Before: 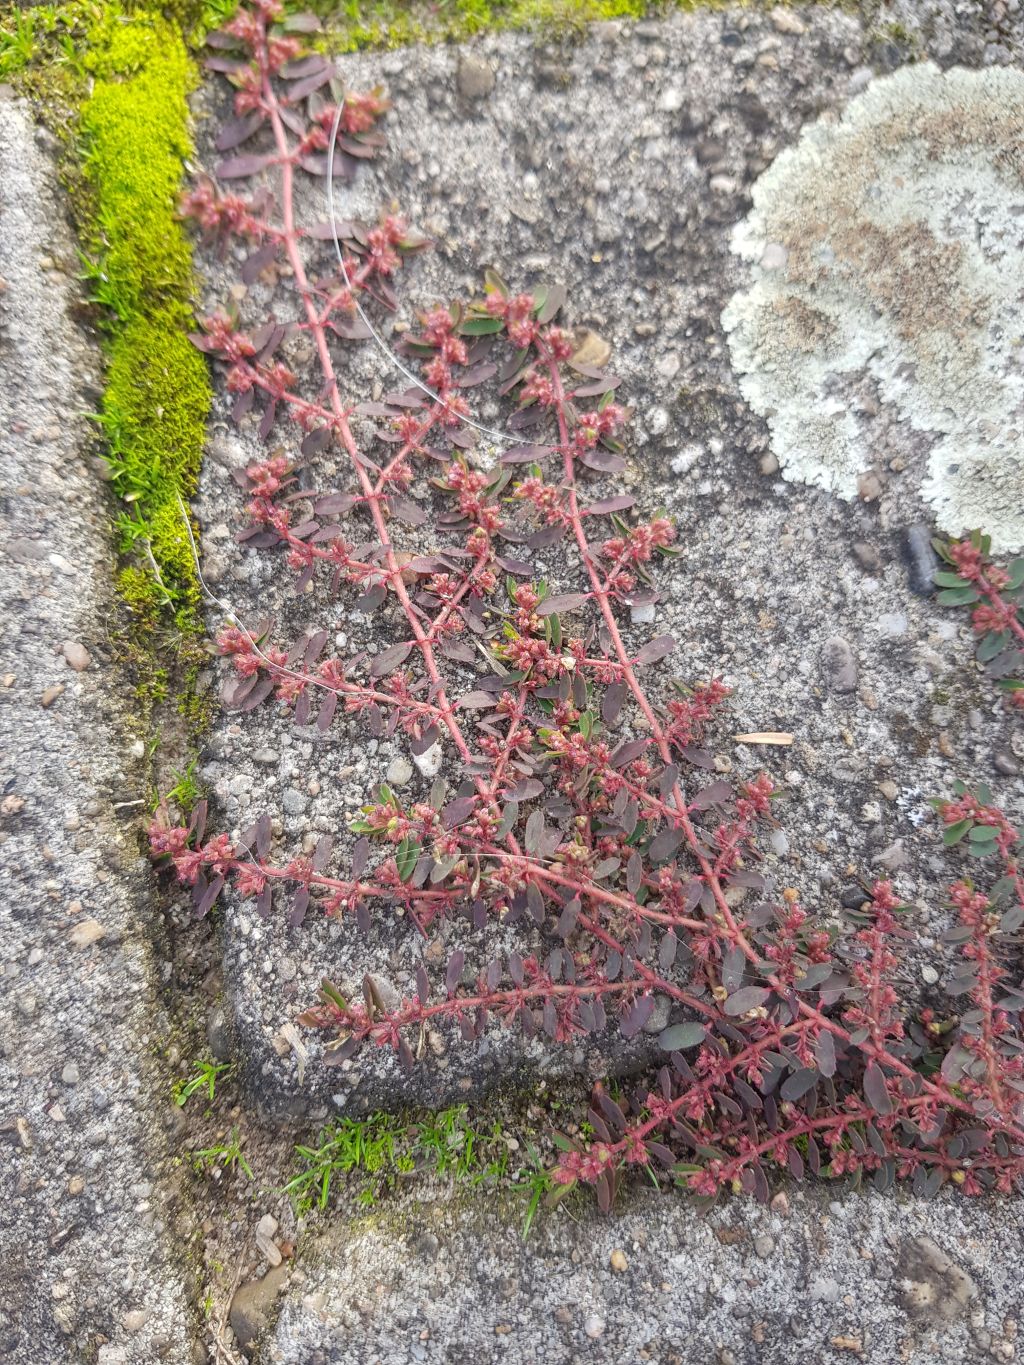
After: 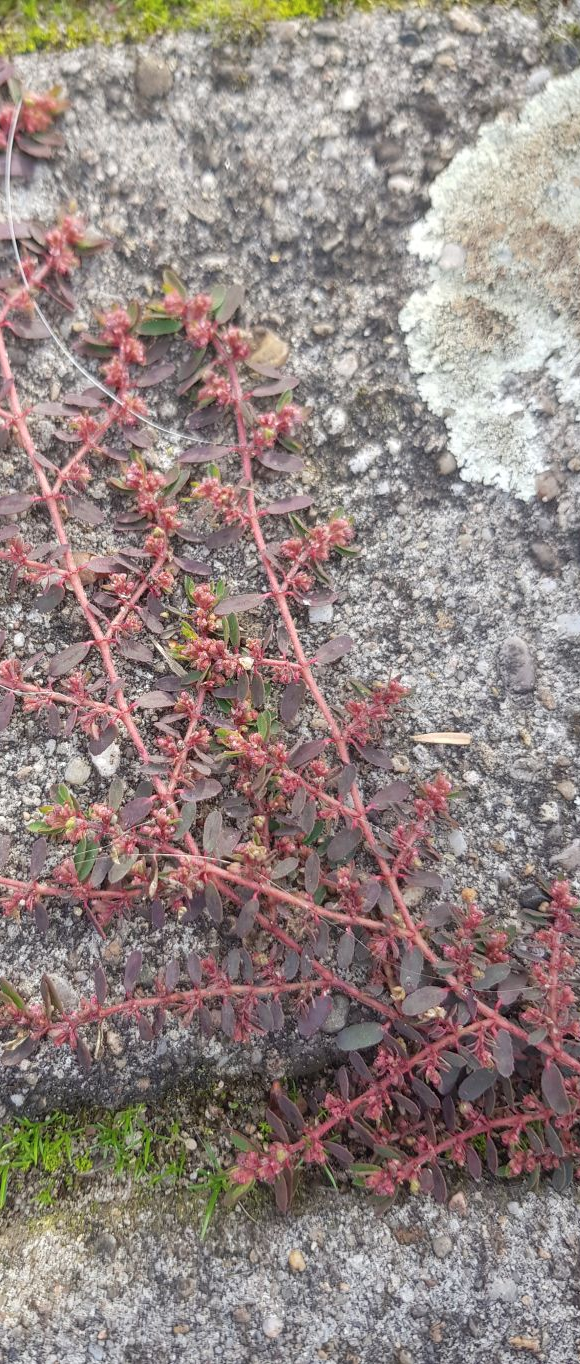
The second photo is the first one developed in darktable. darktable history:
crop: left 31.458%, top 0%, right 11.876%
color zones: curves: ch0 [(0.25, 0.5) (0.428, 0.473) (0.75, 0.5)]; ch1 [(0.243, 0.479) (0.398, 0.452) (0.75, 0.5)]
